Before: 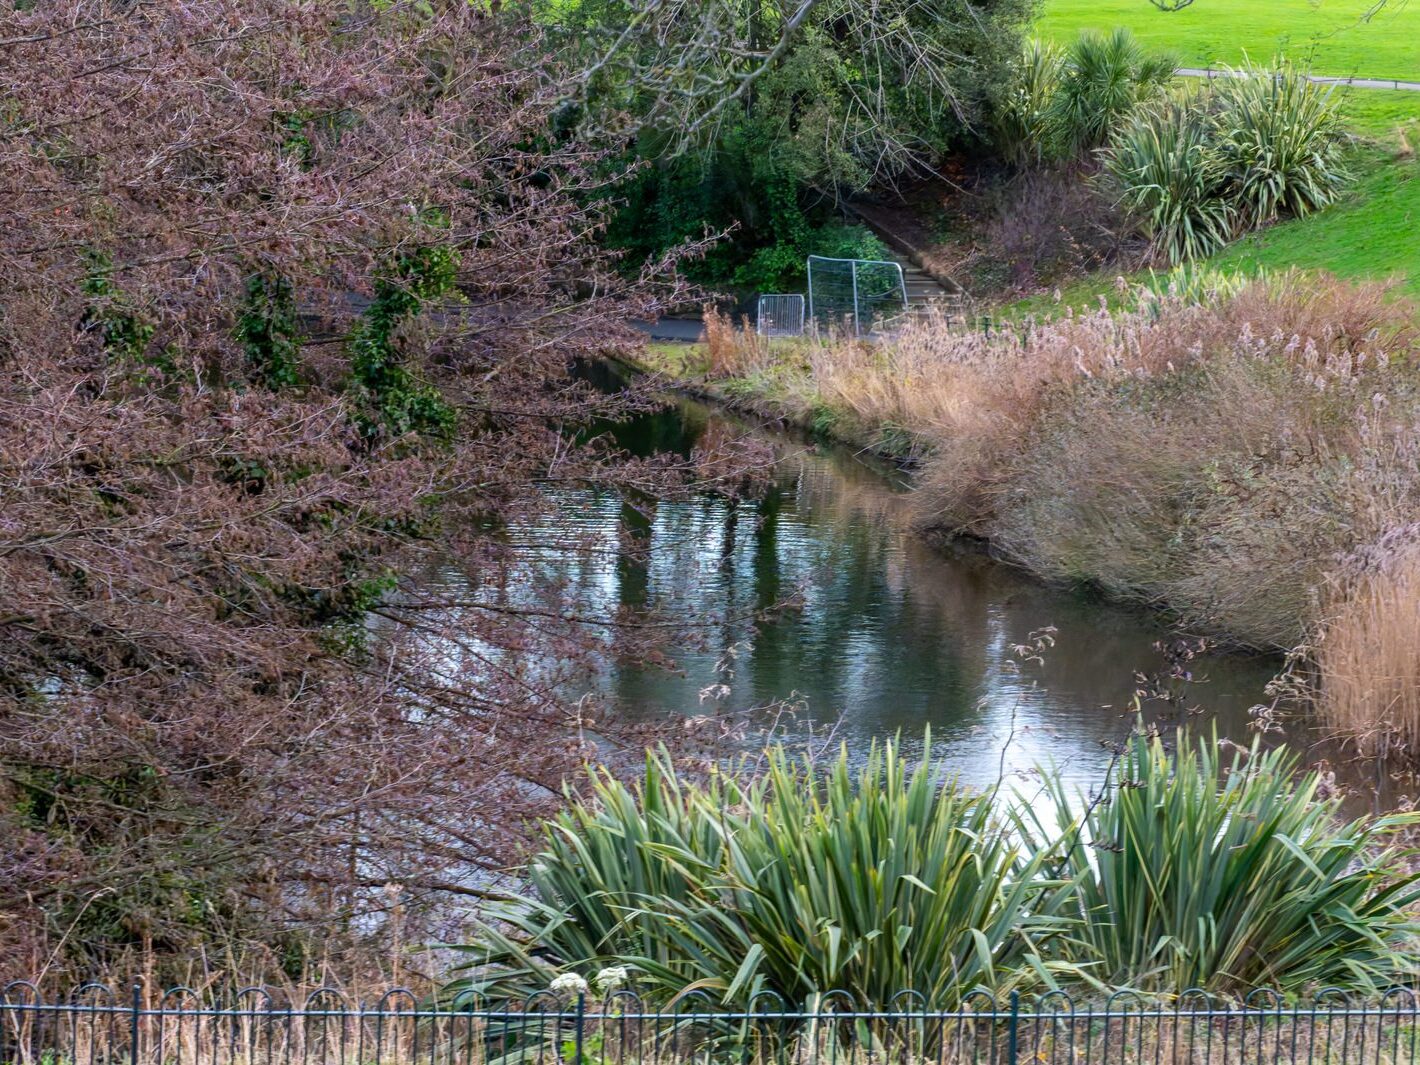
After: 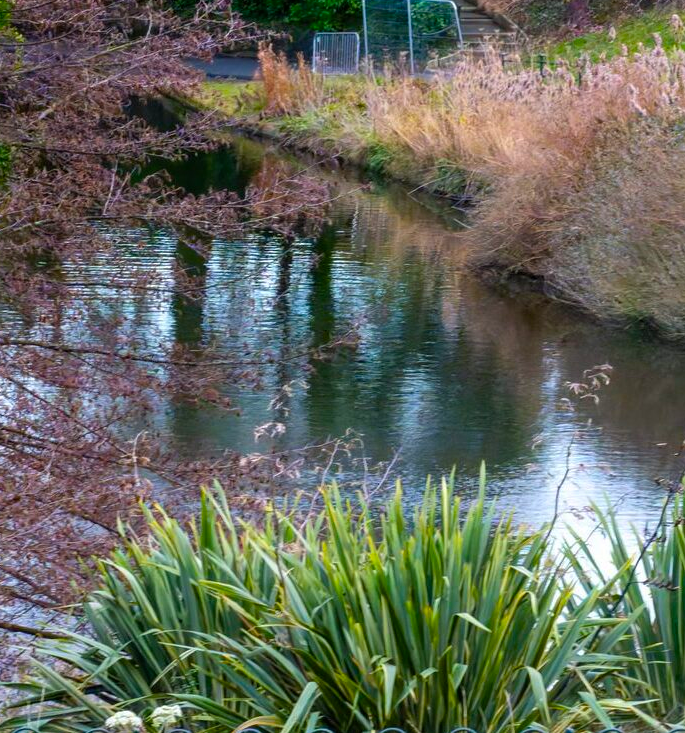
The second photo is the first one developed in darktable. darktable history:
crop: left 31.403%, top 24.647%, right 20.312%, bottom 6.449%
color balance rgb: perceptual saturation grading › global saturation 31.13%, global vibrance 20%
